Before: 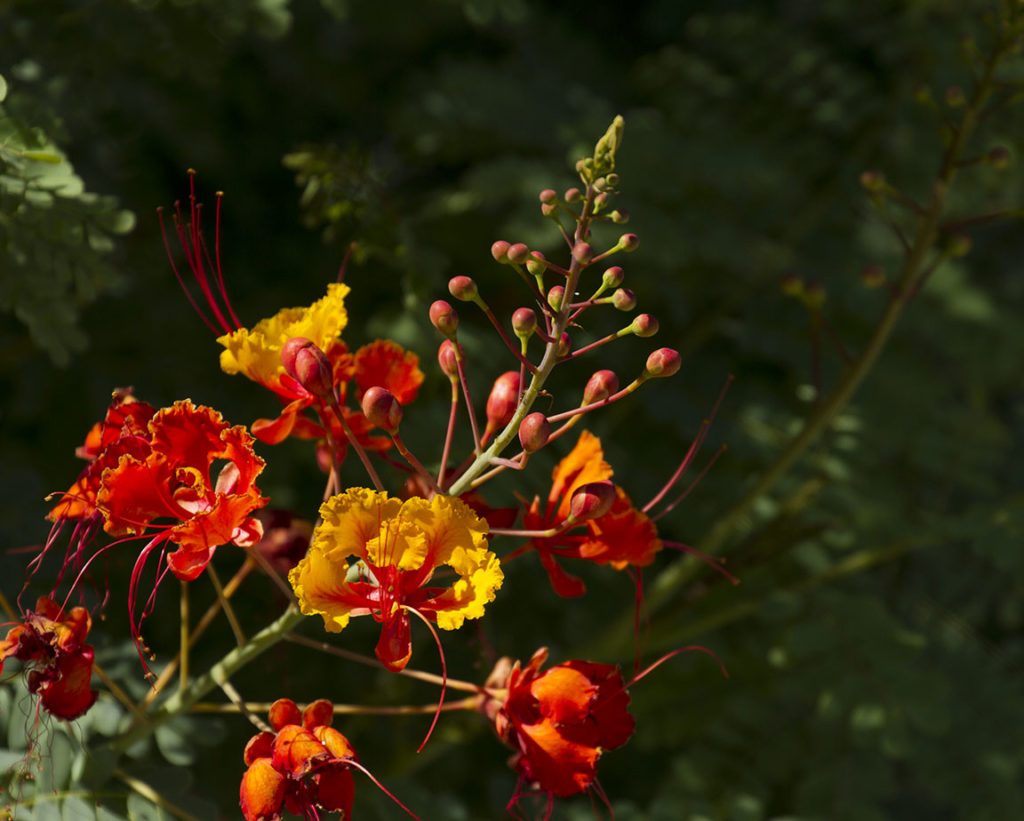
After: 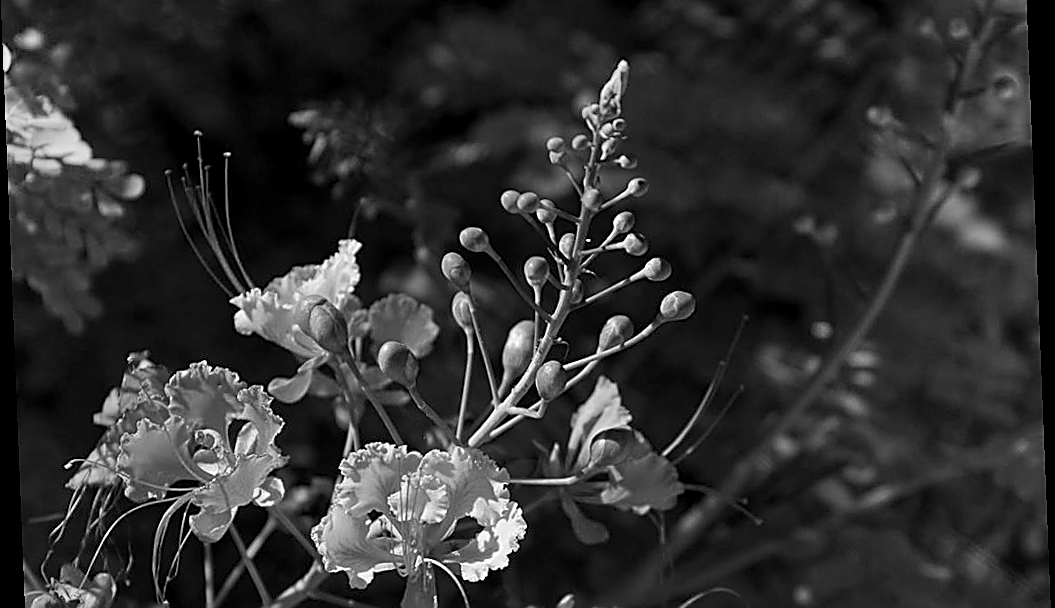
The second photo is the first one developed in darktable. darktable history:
crop and rotate: top 8.293%, bottom 20.996%
sharpen: radius 1.685, amount 1.294
rotate and perspective: rotation -2.29°, automatic cropping off
local contrast: highlights 100%, shadows 100%, detail 120%, midtone range 0.2
exposure: exposure 0.161 EV, compensate highlight preservation false
shadows and highlights: radius 334.93, shadows 63.48, highlights 6.06, compress 87.7%, highlights color adjustment 39.73%, soften with gaussian
monochrome: on, module defaults
